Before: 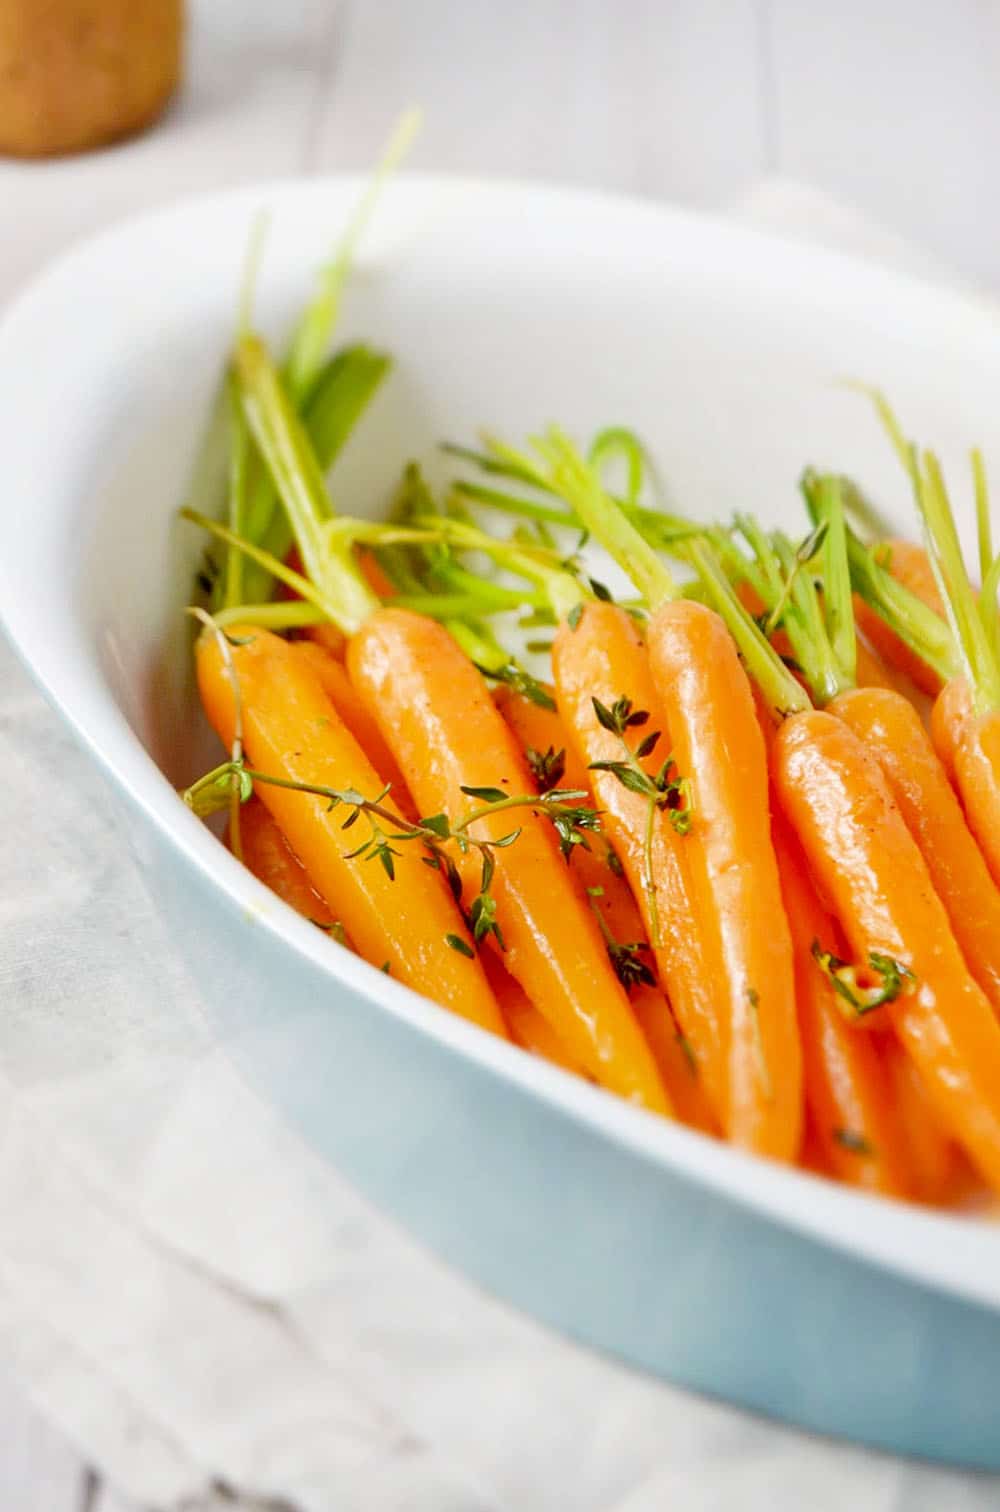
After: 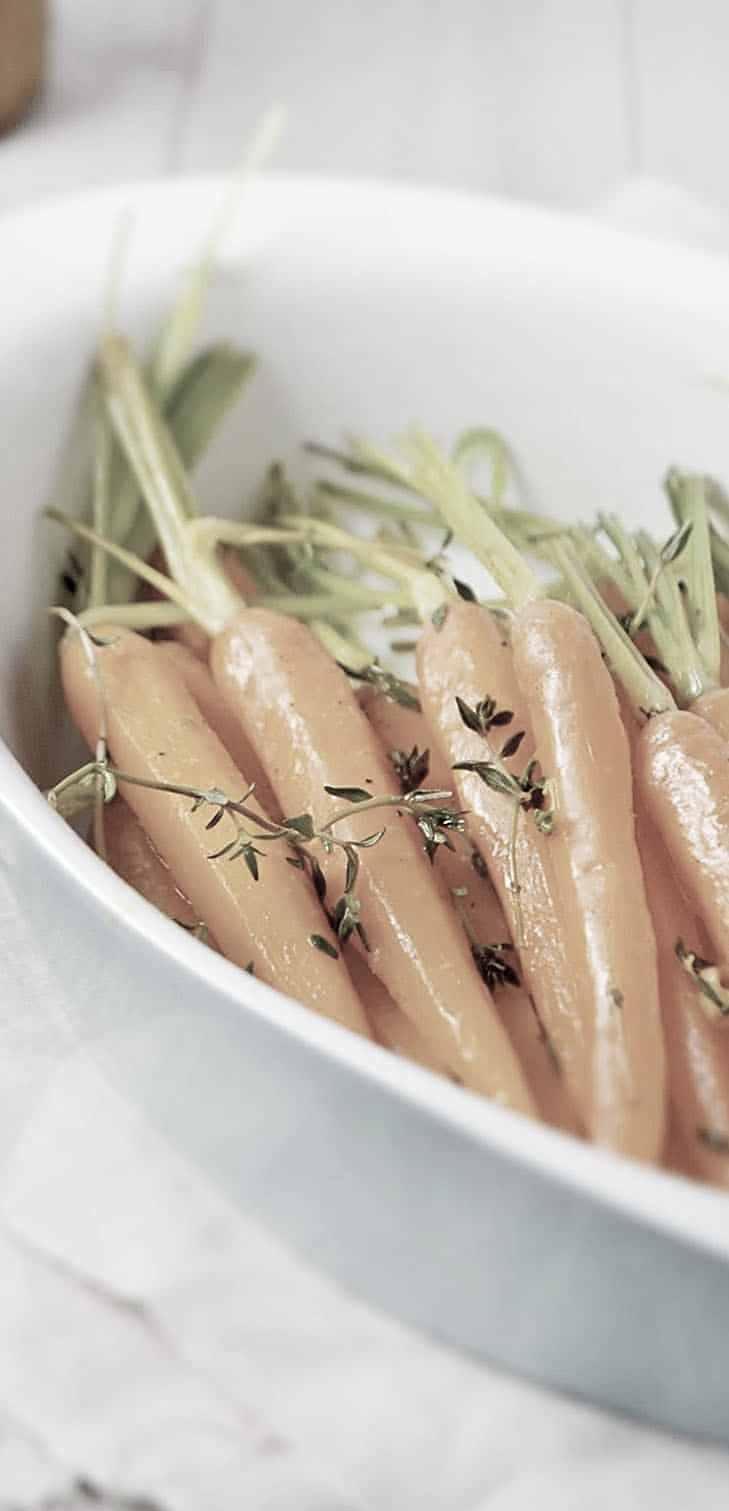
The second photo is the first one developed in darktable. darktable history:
color zones: curves: ch1 [(0, 0.153) (0.143, 0.15) (0.286, 0.151) (0.429, 0.152) (0.571, 0.152) (0.714, 0.151) (0.857, 0.151) (1, 0.153)]
sharpen: on, module defaults
crop: left 13.625%, right 13.403%
